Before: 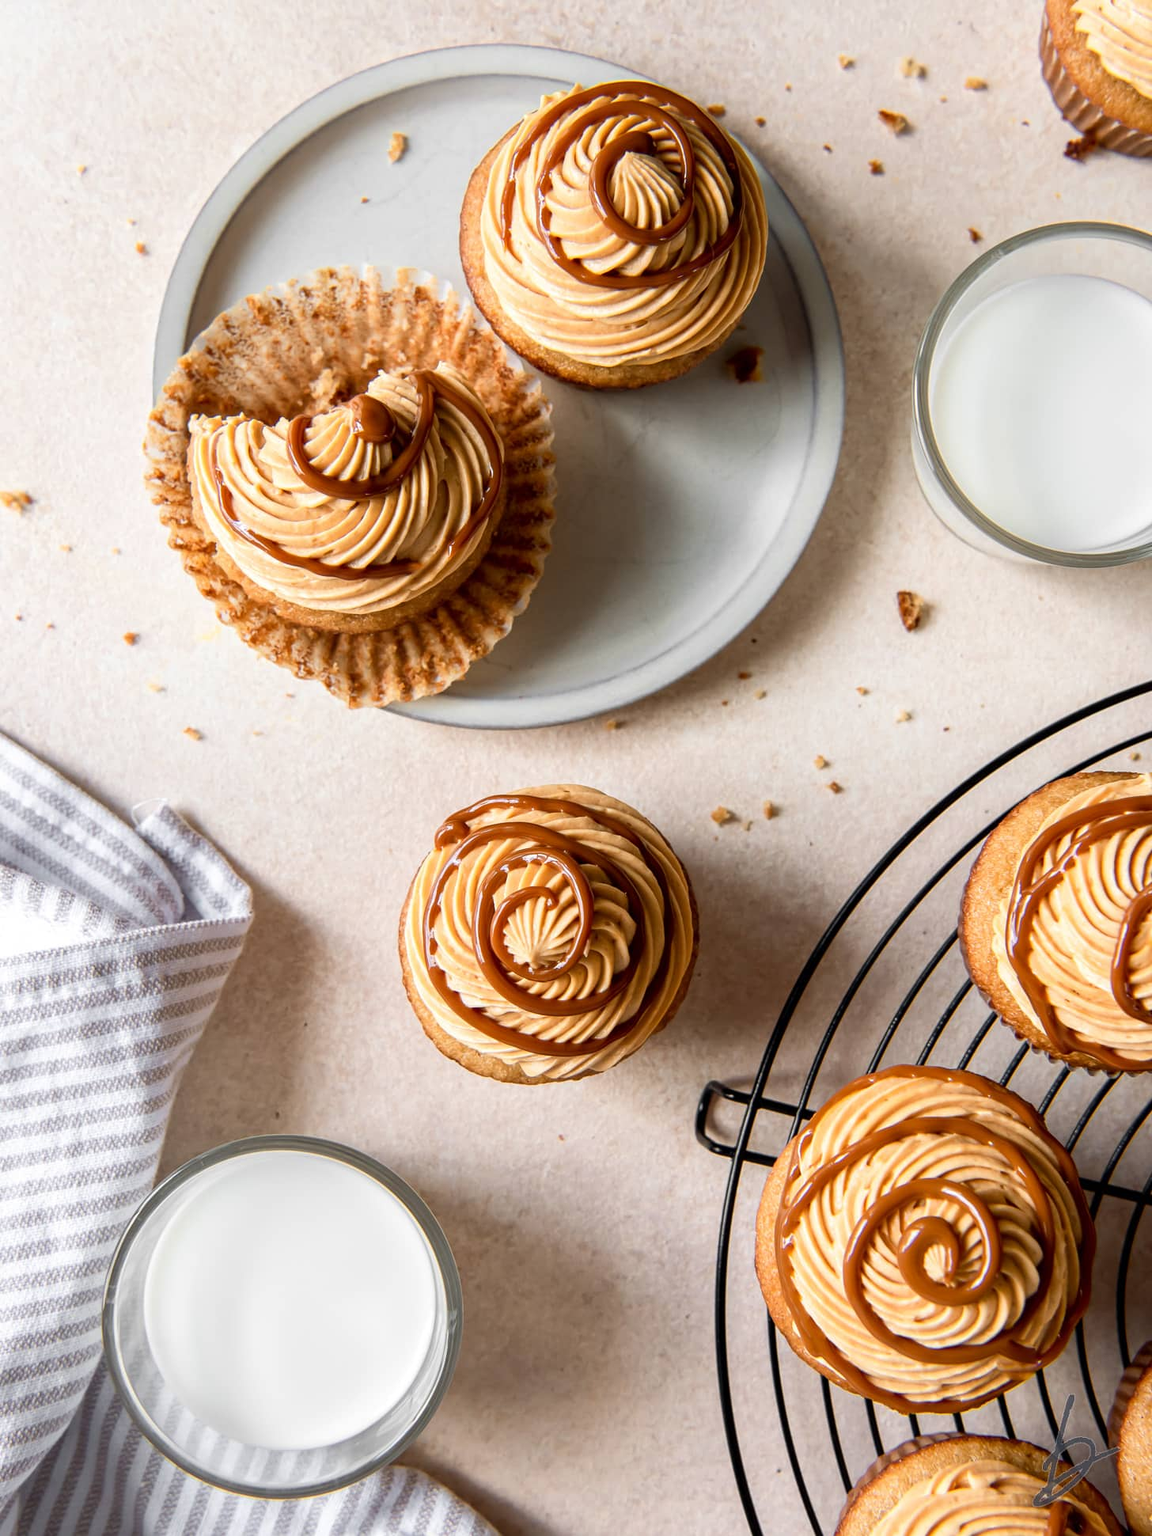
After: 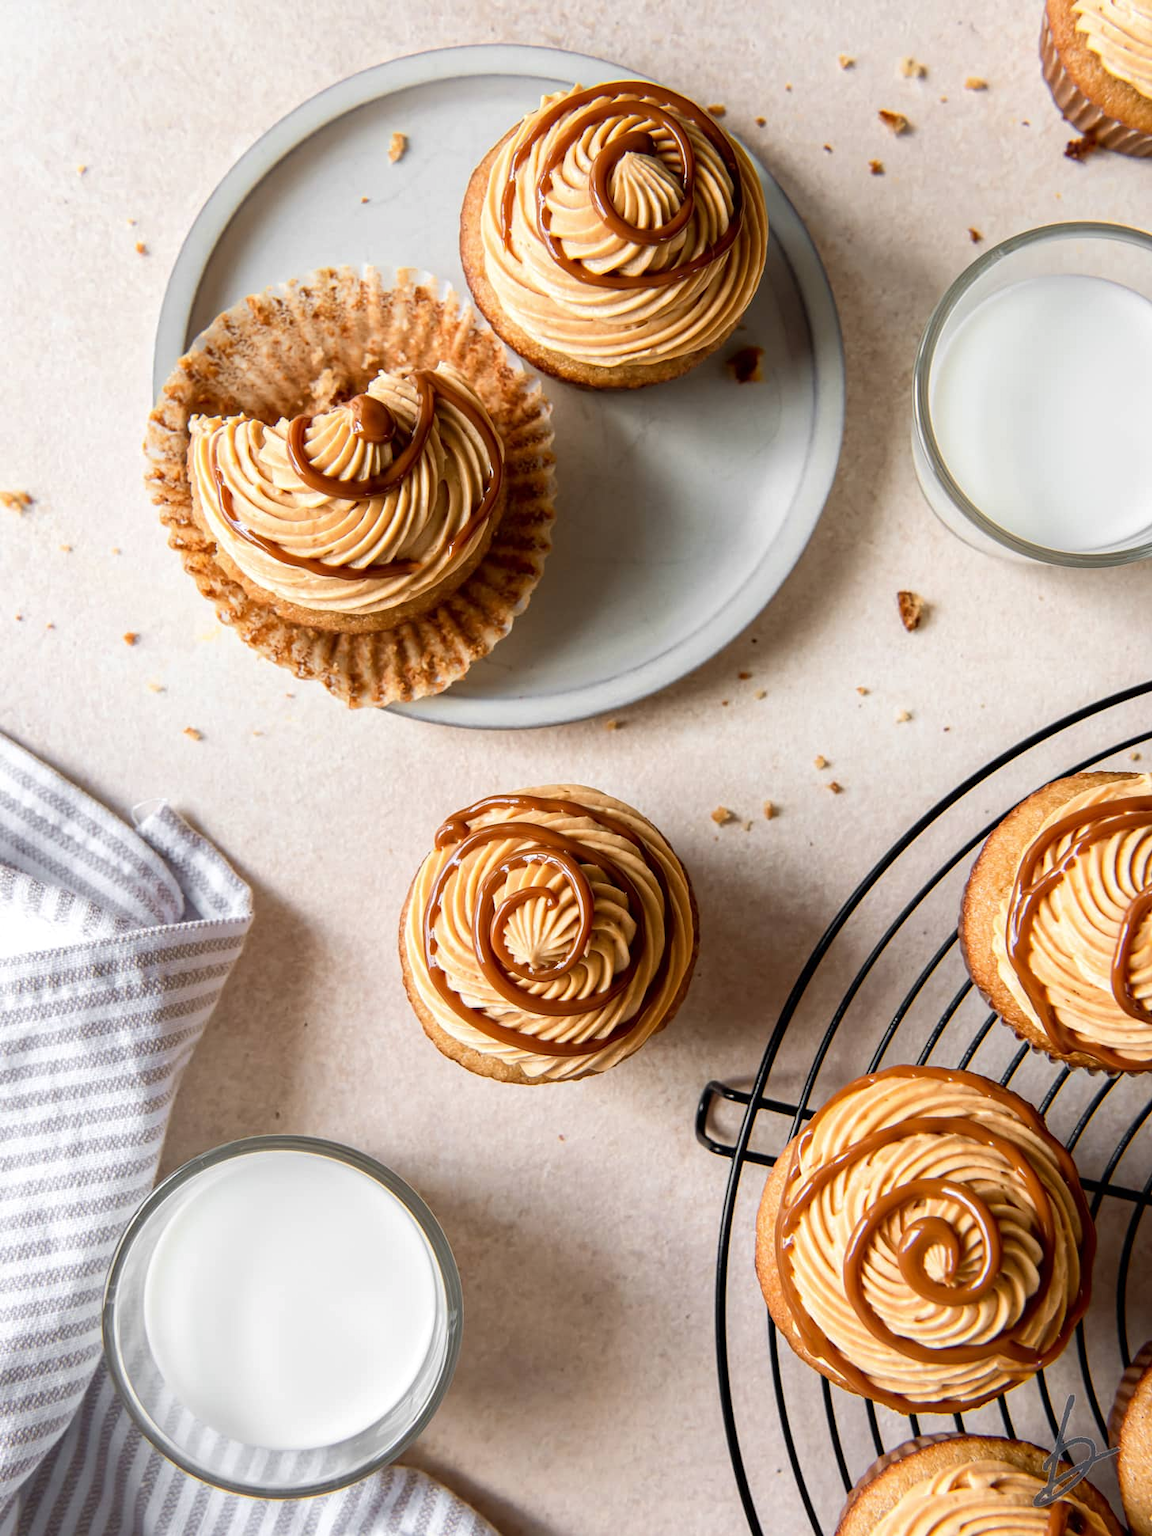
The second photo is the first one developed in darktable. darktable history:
tone equalizer: -8 EV 0.055 EV, edges refinement/feathering 500, mask exposure compensation -1.57 EV, preserve details no
